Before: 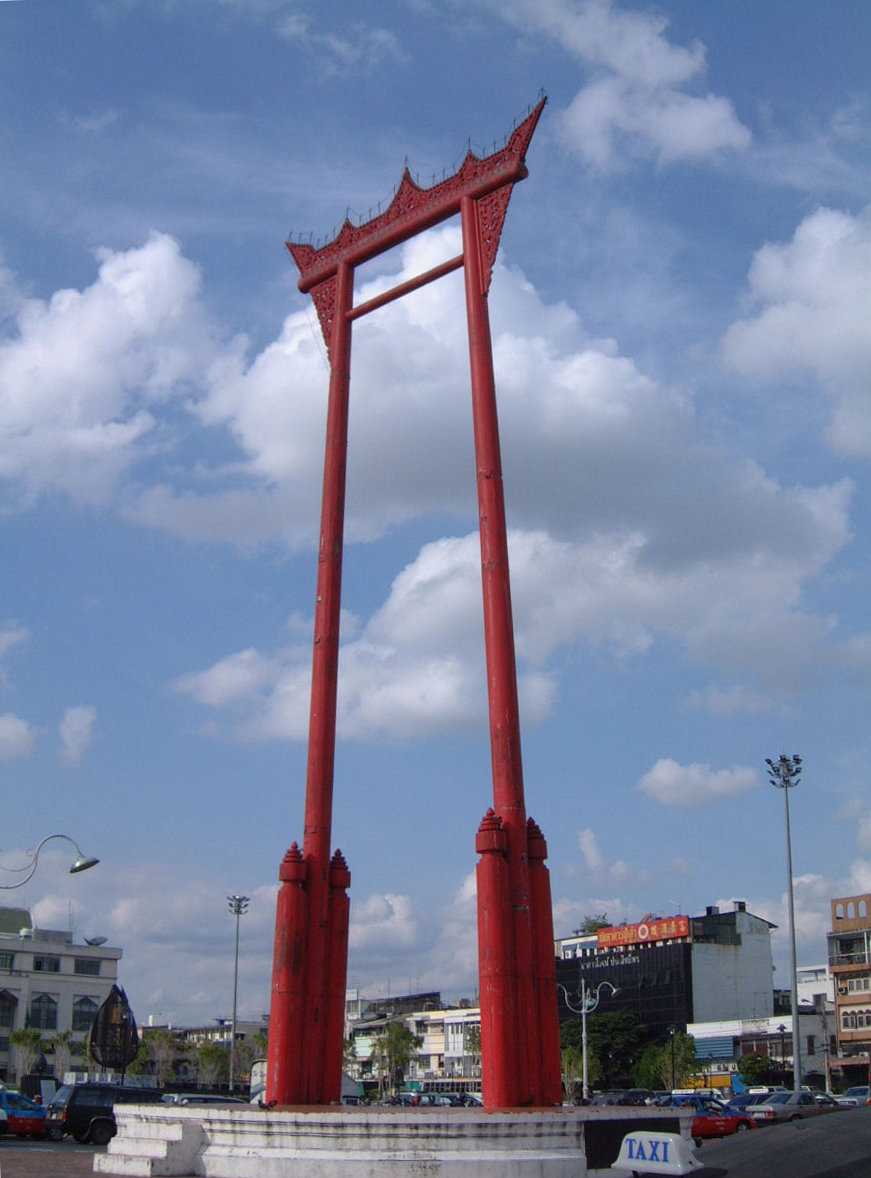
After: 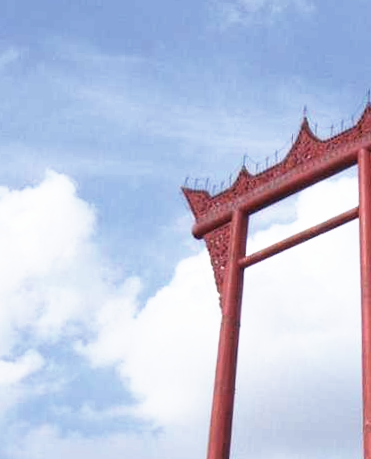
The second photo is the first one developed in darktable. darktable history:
base curve: curves: ch0 [(0, 0) (0.495, 0.917) (1, 1)], preserve colors none
rotate and perspective: rotation 2.27°, automatic cropping off
crop: left 15.452%, top 5.459%, right 43.956%, bottom 56.62%
contrast brightness saturation: contrast 0.06, brightness -0.01, saturation -0.23
